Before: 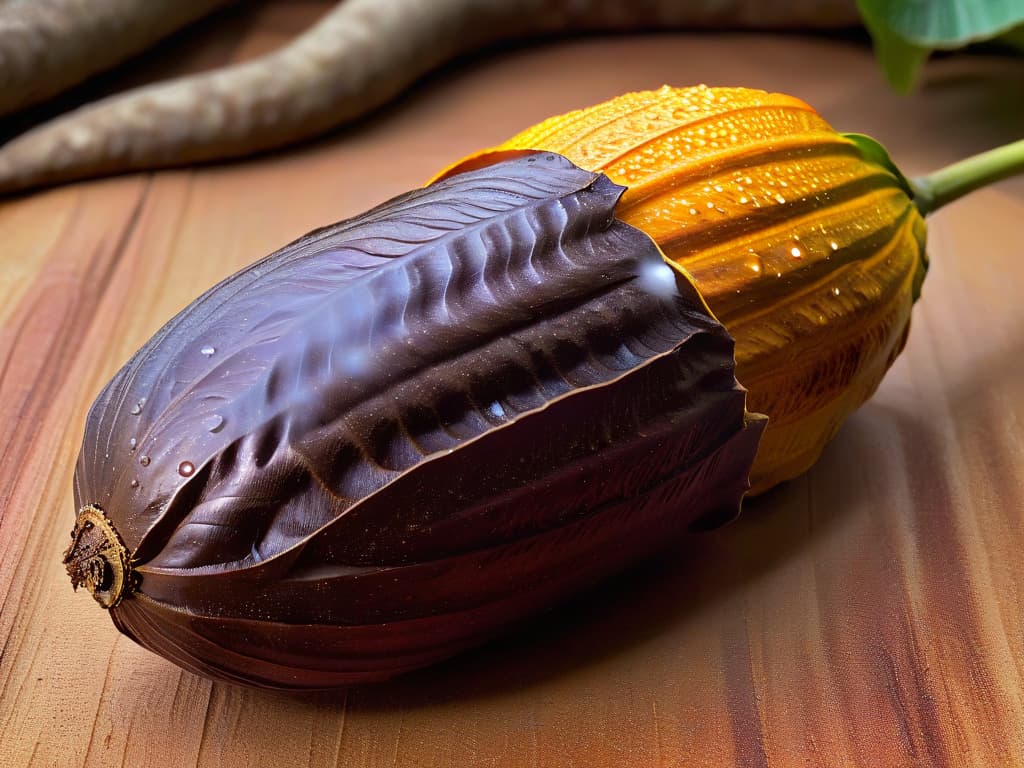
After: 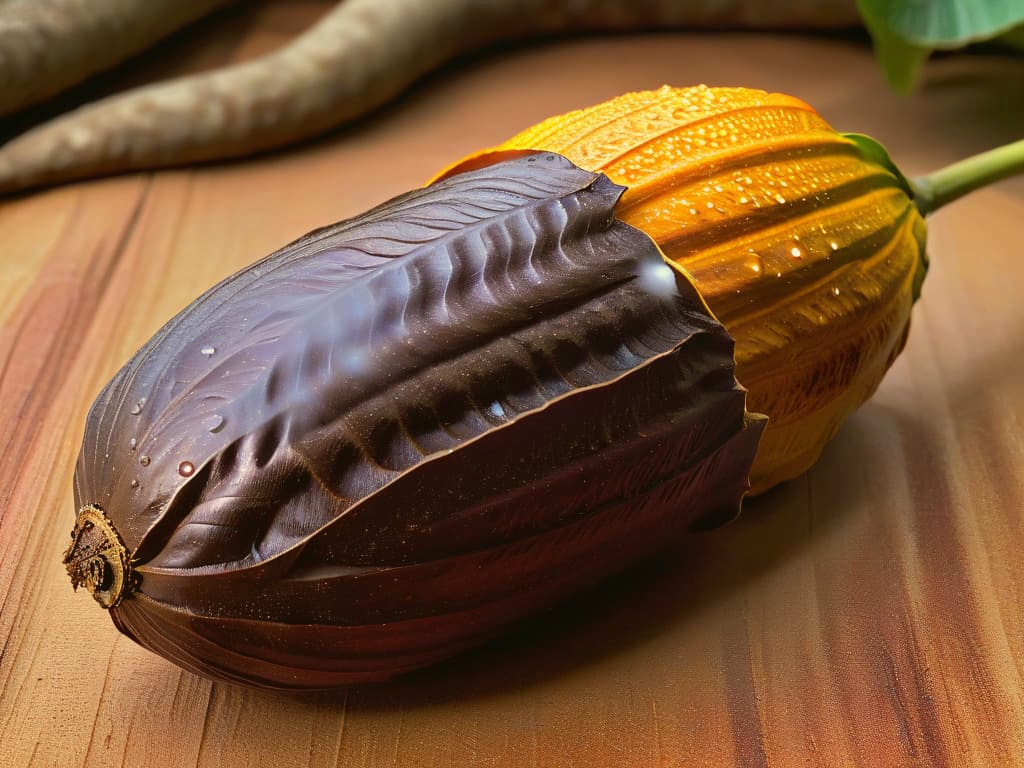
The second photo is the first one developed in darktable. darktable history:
color balance: mode lift, gamma, gain (sRGB), lift [1.04, 1, 1, 0.97], gamma [1.01, 1, 1, 0.97], gain [0.96, 1, 1, 0.97]
white balance: red 1.045, blue 0.932
